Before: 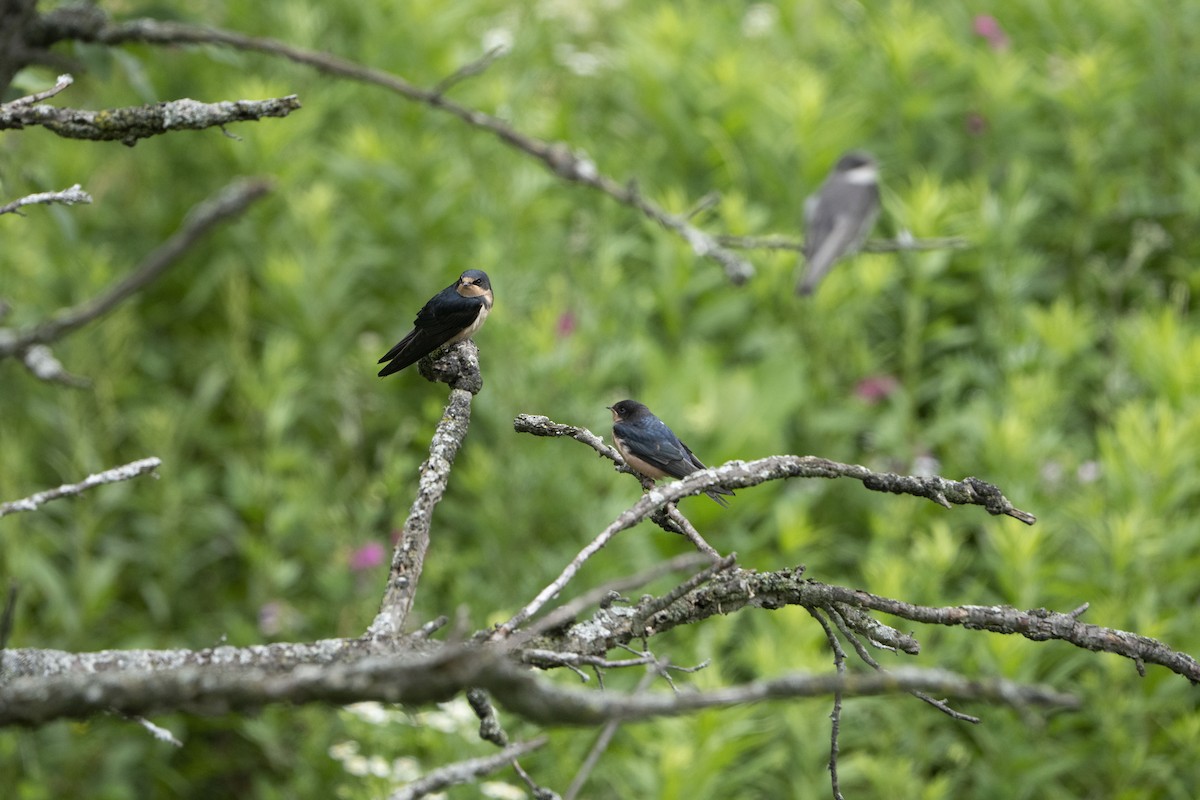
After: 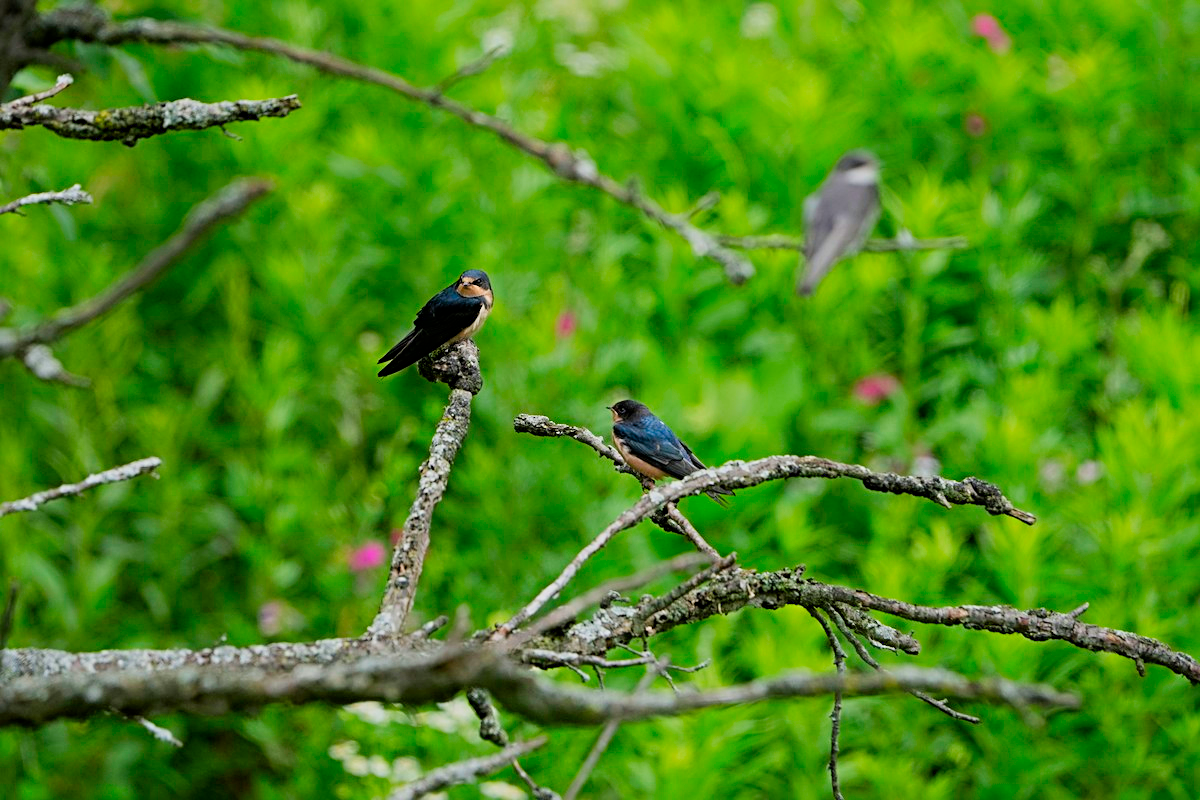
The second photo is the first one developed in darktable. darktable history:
sharpen: radius 3.119
color correction: saturation 1.8
filmic rgb: hardness 4.17
